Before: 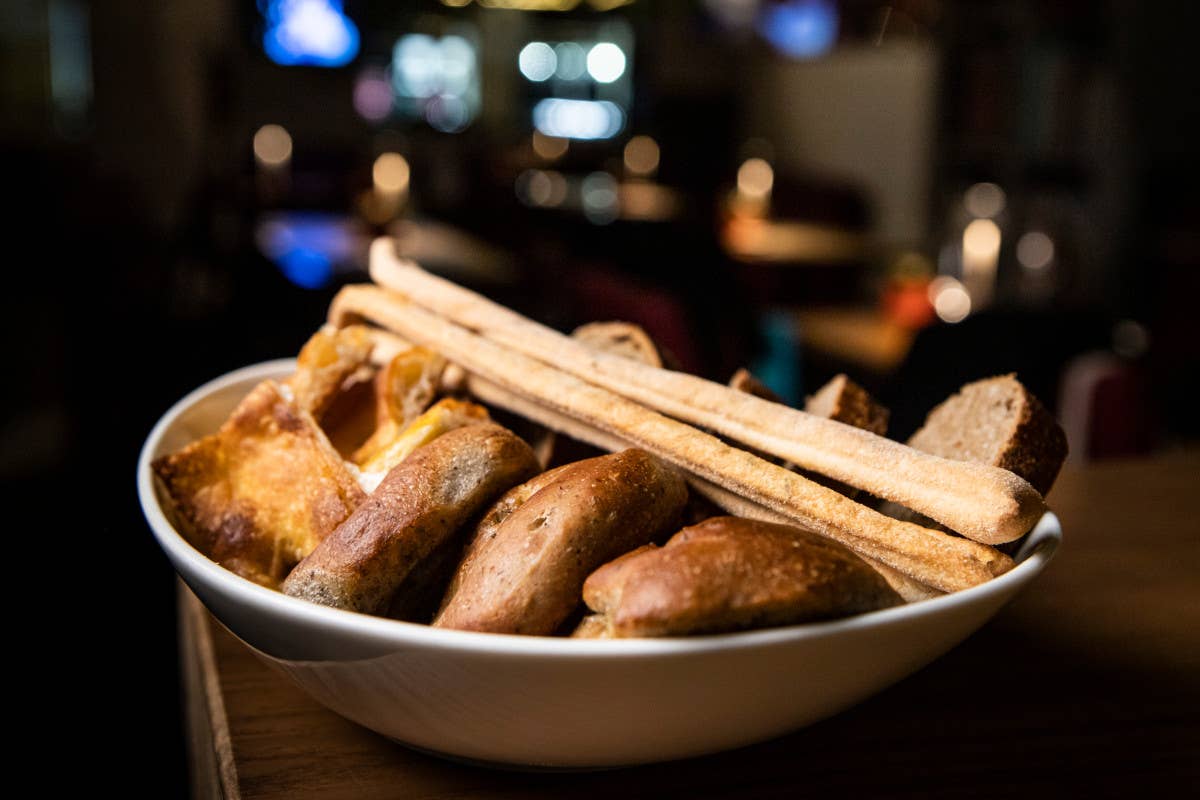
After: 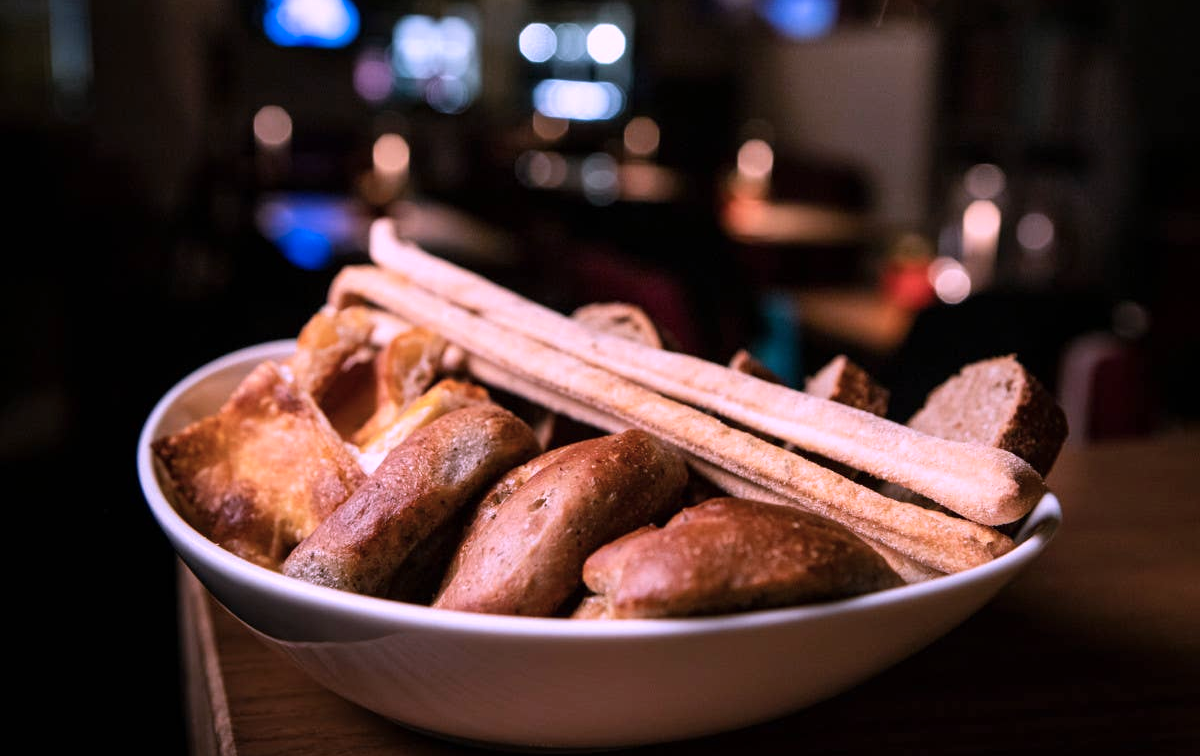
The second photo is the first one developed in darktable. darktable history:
crop and rotate: top 2.479%, bottom 3.018%
color correction: highlights a* 15.03, highlights b* -25.07
